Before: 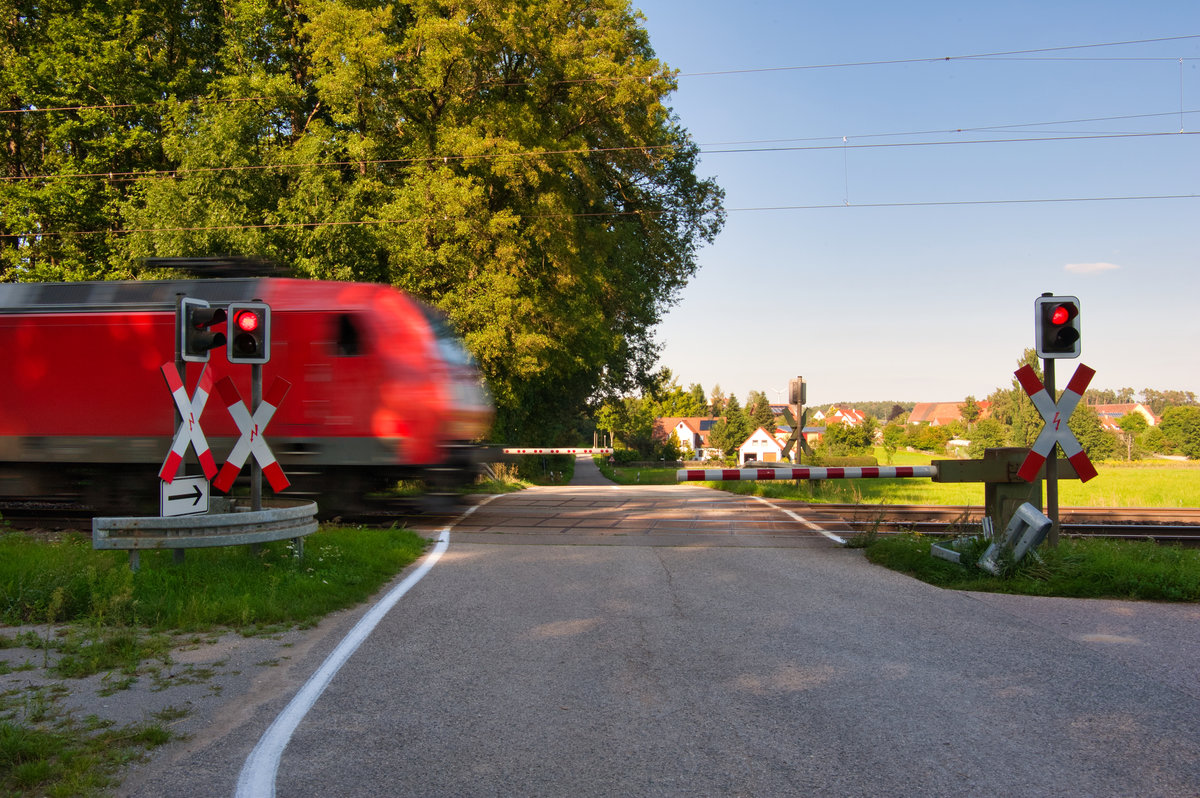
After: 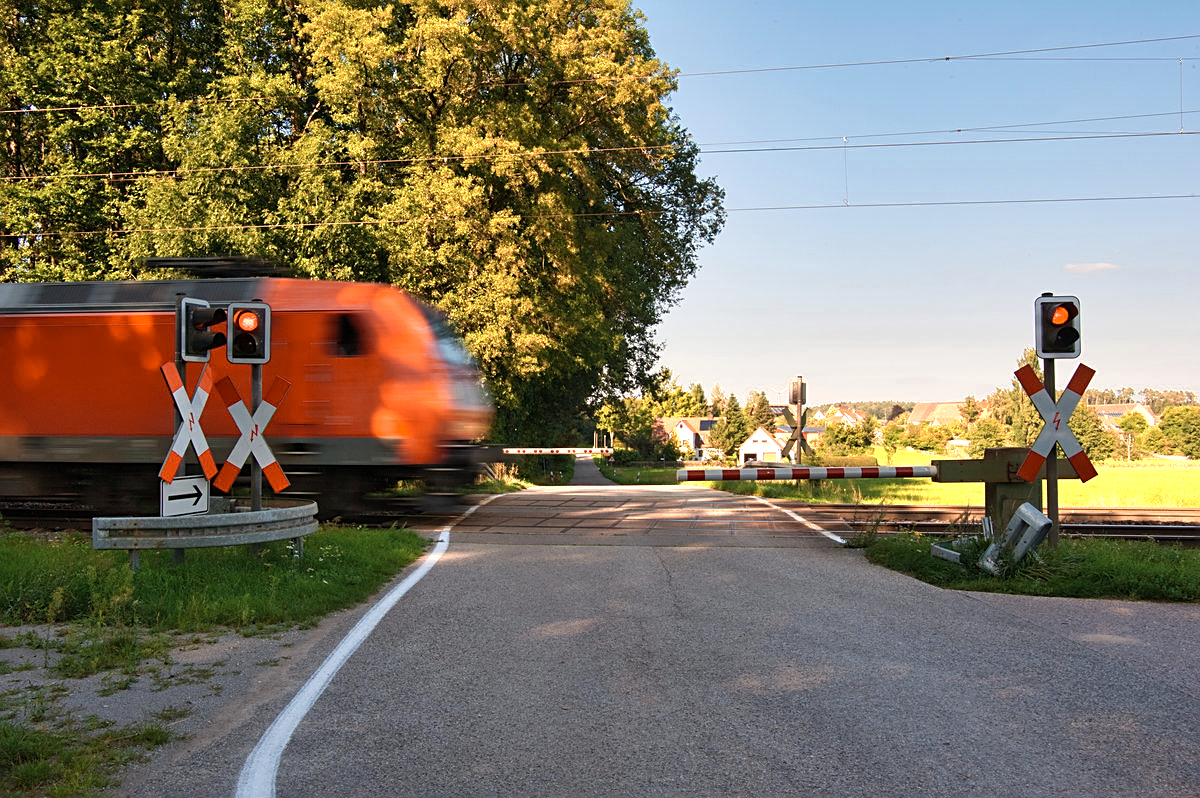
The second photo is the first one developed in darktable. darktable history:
sharpen: on, module defaults
rgb levels: preserve colors max RGB
color zones: curves: ch0 [(0.018, 0.548) (0.197, 0.654) (0.425, 0.447) (0.605, 0.658) (0.732, 0.579)]; ch1 [(0.105, 0.531) (0.224, 0.531) (0.386, 0.39) (0.618, 0.456) (0.732, 0.456) (0.956, 0.421)]; ch2 [(0.039, 0.583) (0.215, 0.465) (0.399, 0.544) (0.465, 0.548) (0.614, 0.447) (0.724, 0.43) (0.882, 0.623) (0.956, 0.632)]
